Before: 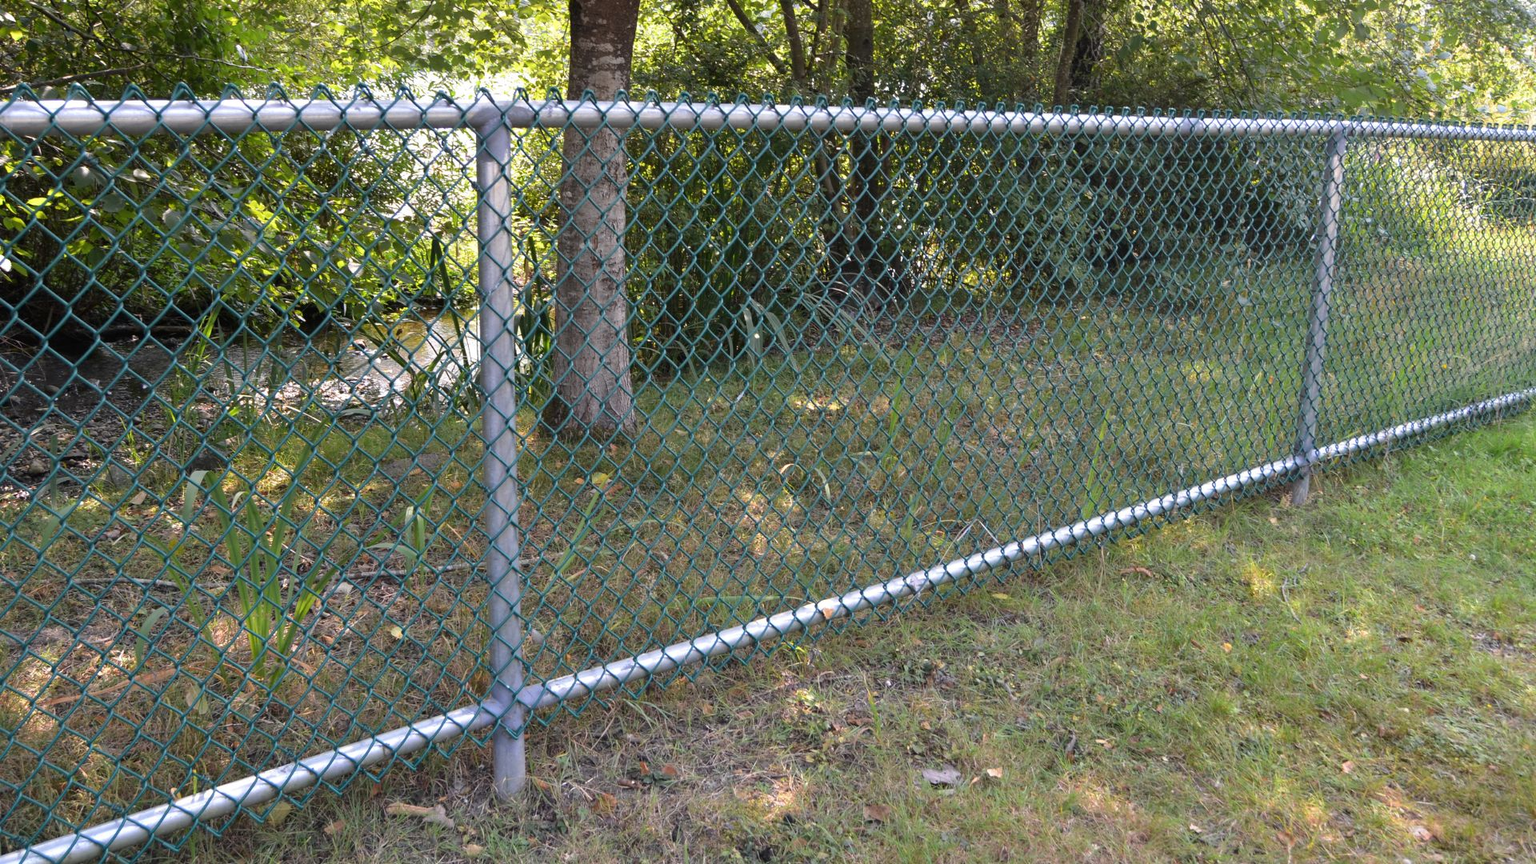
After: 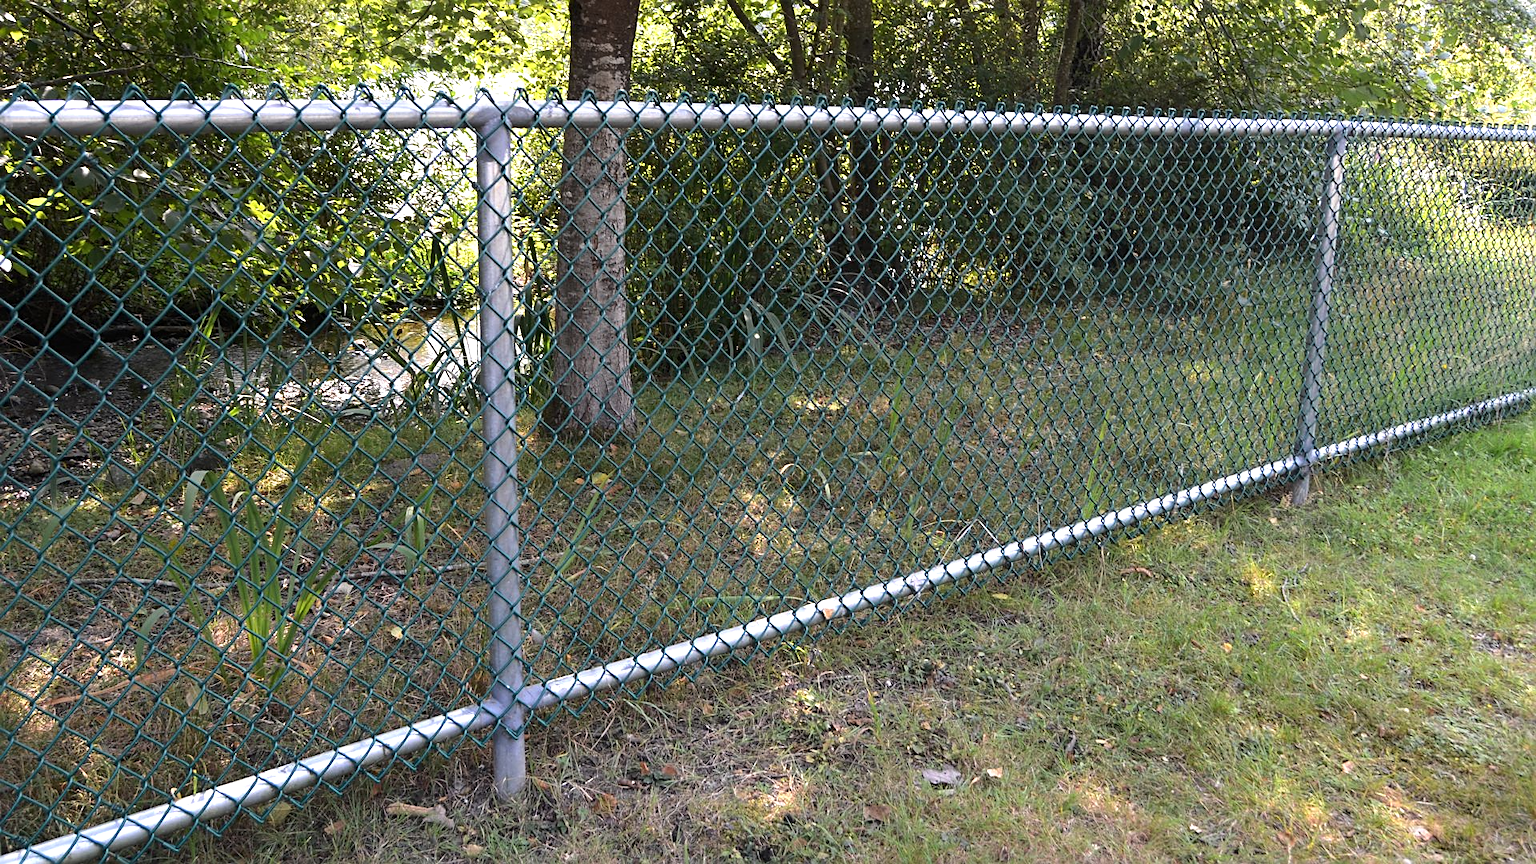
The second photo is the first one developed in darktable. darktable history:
sharpen: on, module defaults
exposure: exposure -0.293 EV, compensate highlight preservation false
tone equalizer: -8 EV 0.001 EV, -7 EV -0.002 EV, -6 EV 0.002 EV, -5 EV -0.03 EV, -4 EV -0.116 EV, -3 EV -0.169 EV, -2 EV 0.24 EV, -1 EV 0.702 EV, +0 EV 0.493 EV
